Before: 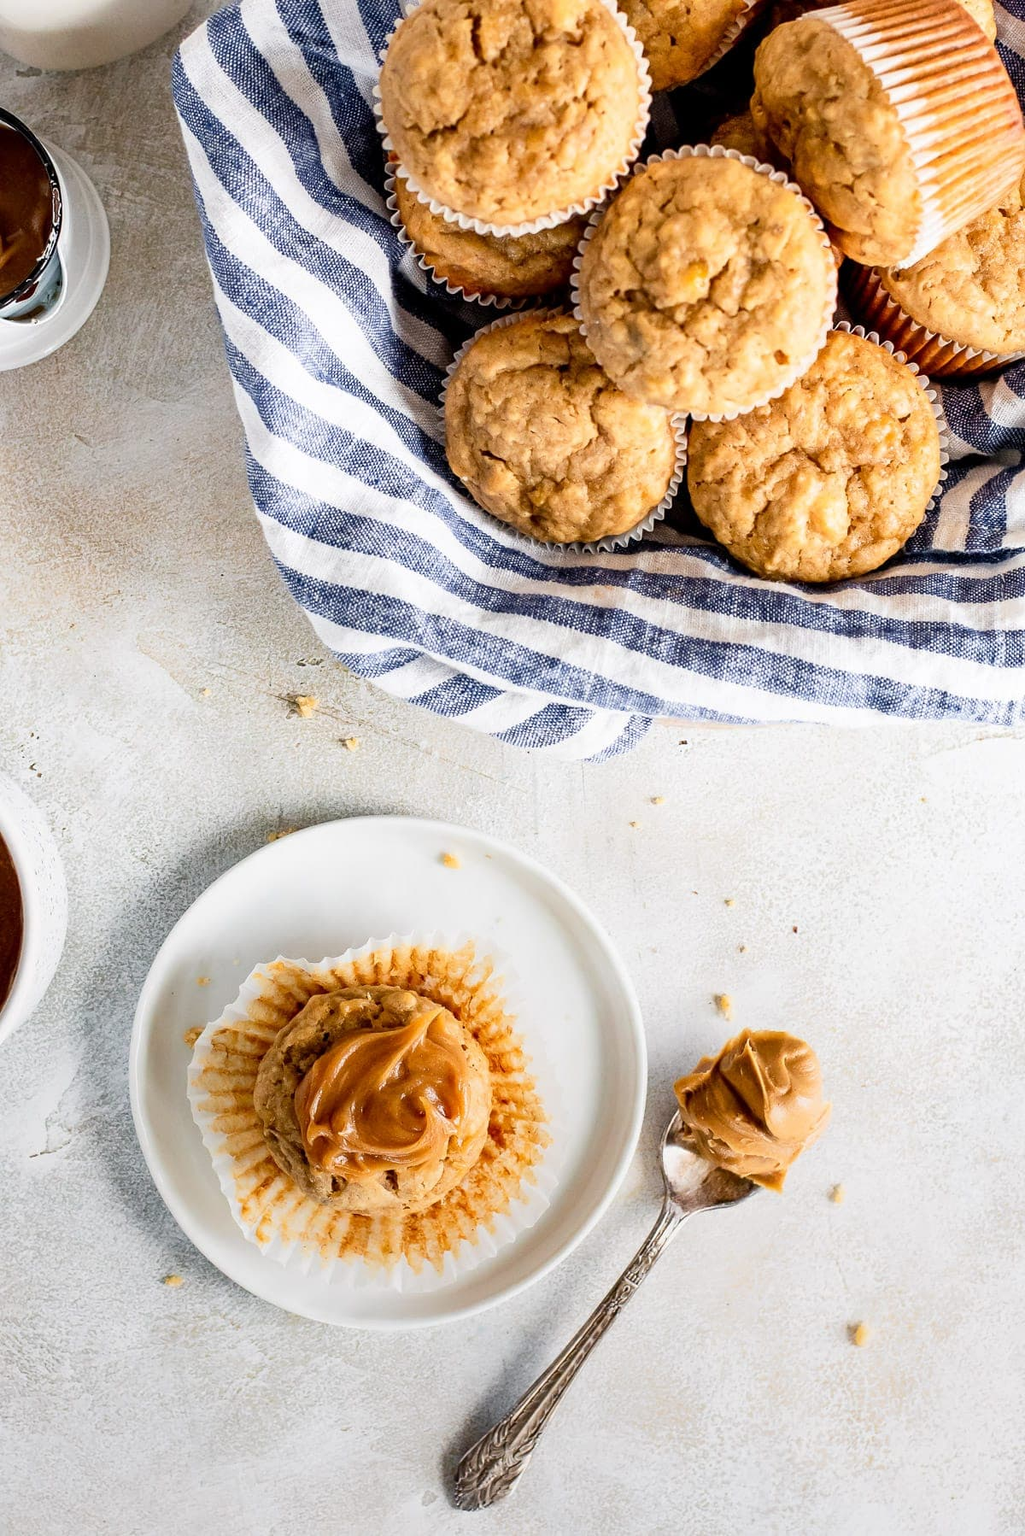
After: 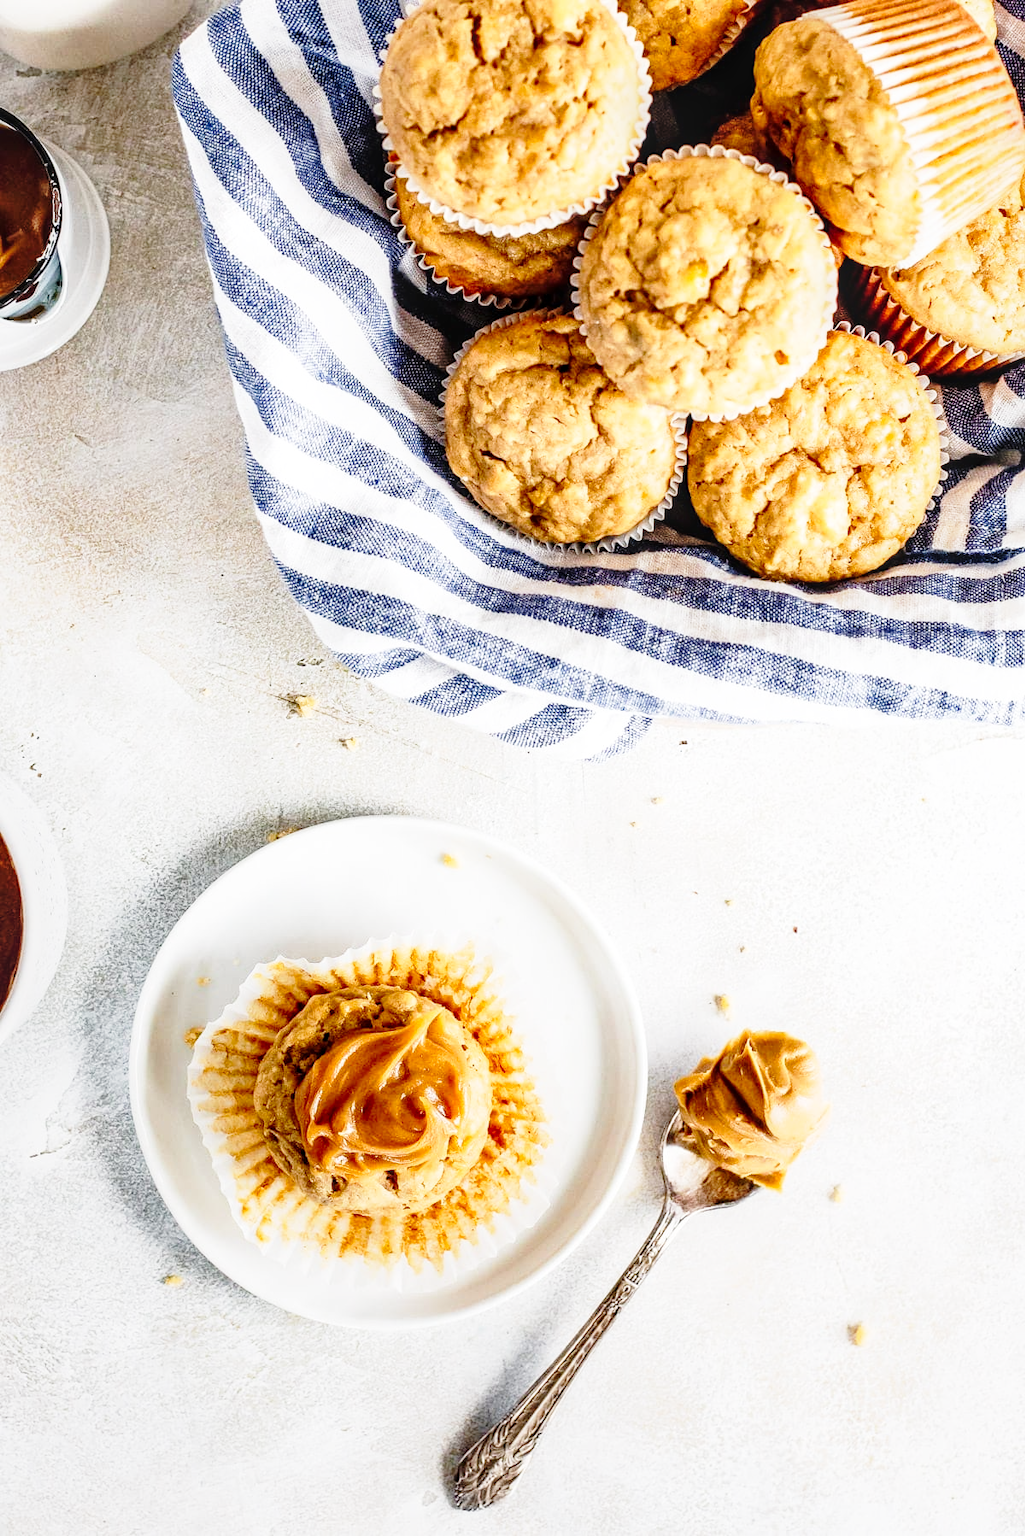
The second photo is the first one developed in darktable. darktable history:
base curve: curves: ch0 [(0, 0) (0.028, 0.03) (0.121, 0.232) (0.46, 0.748) (0.859, 0.968) (1, 1)], preserve colors none
local contrast: on, module defaults
